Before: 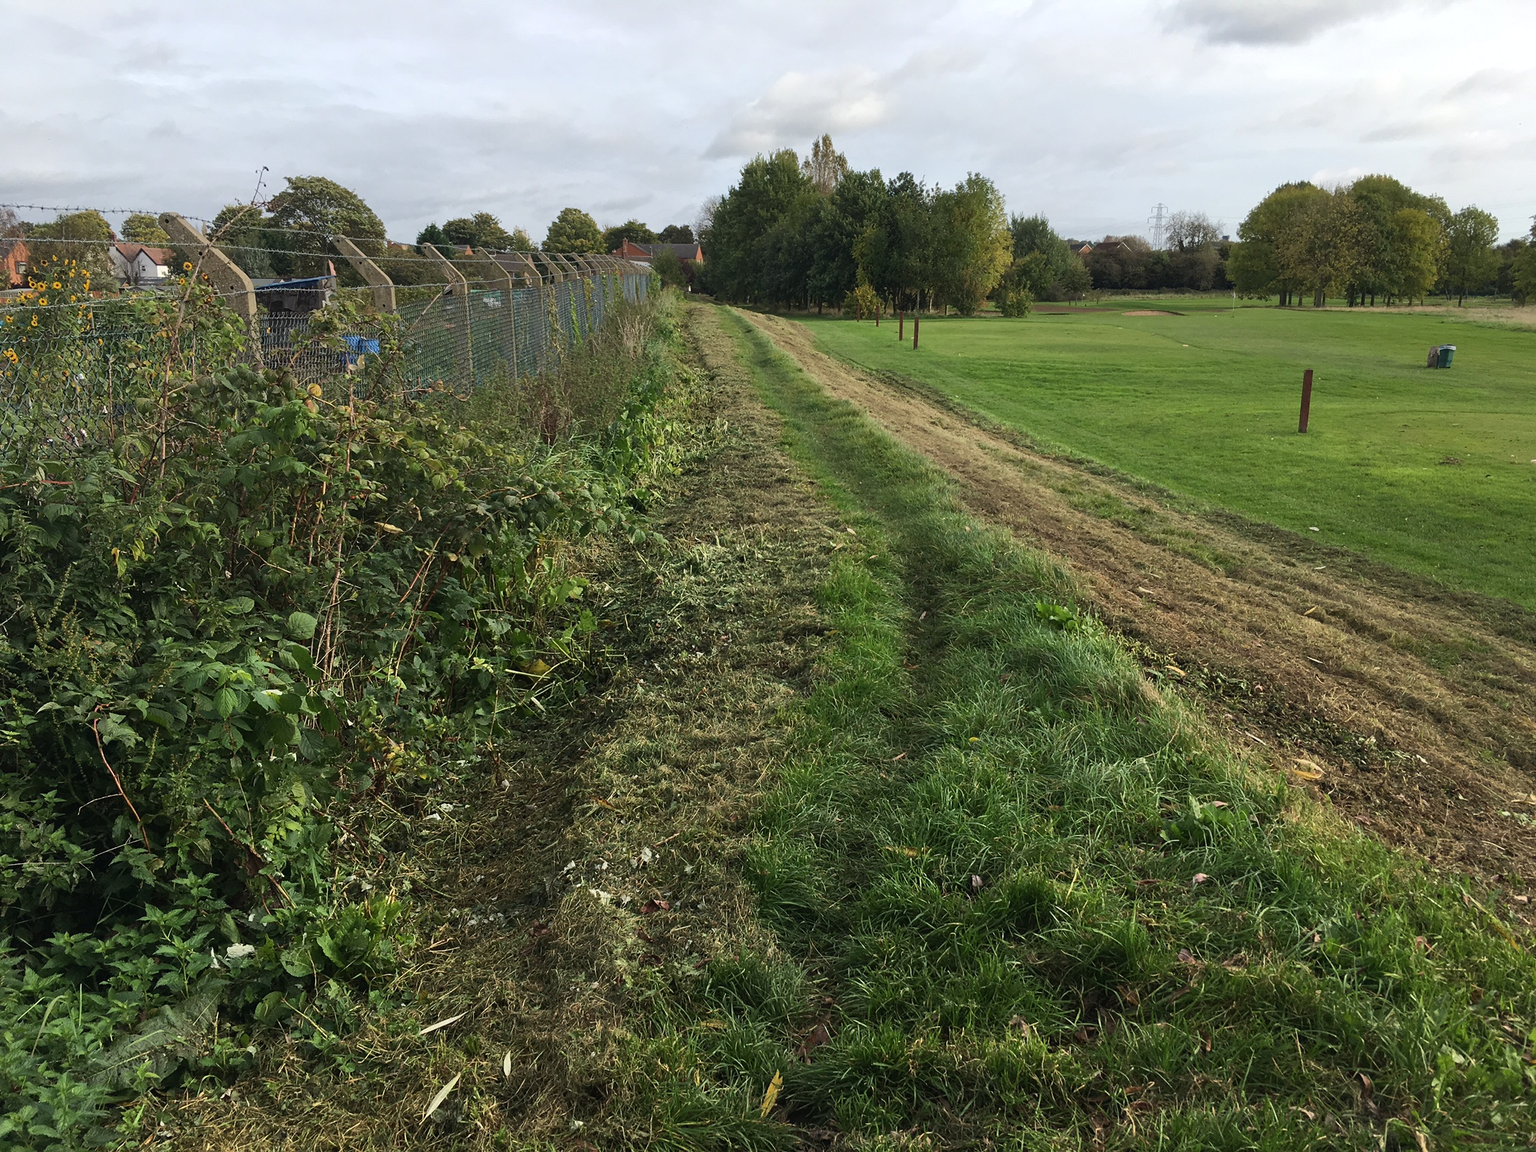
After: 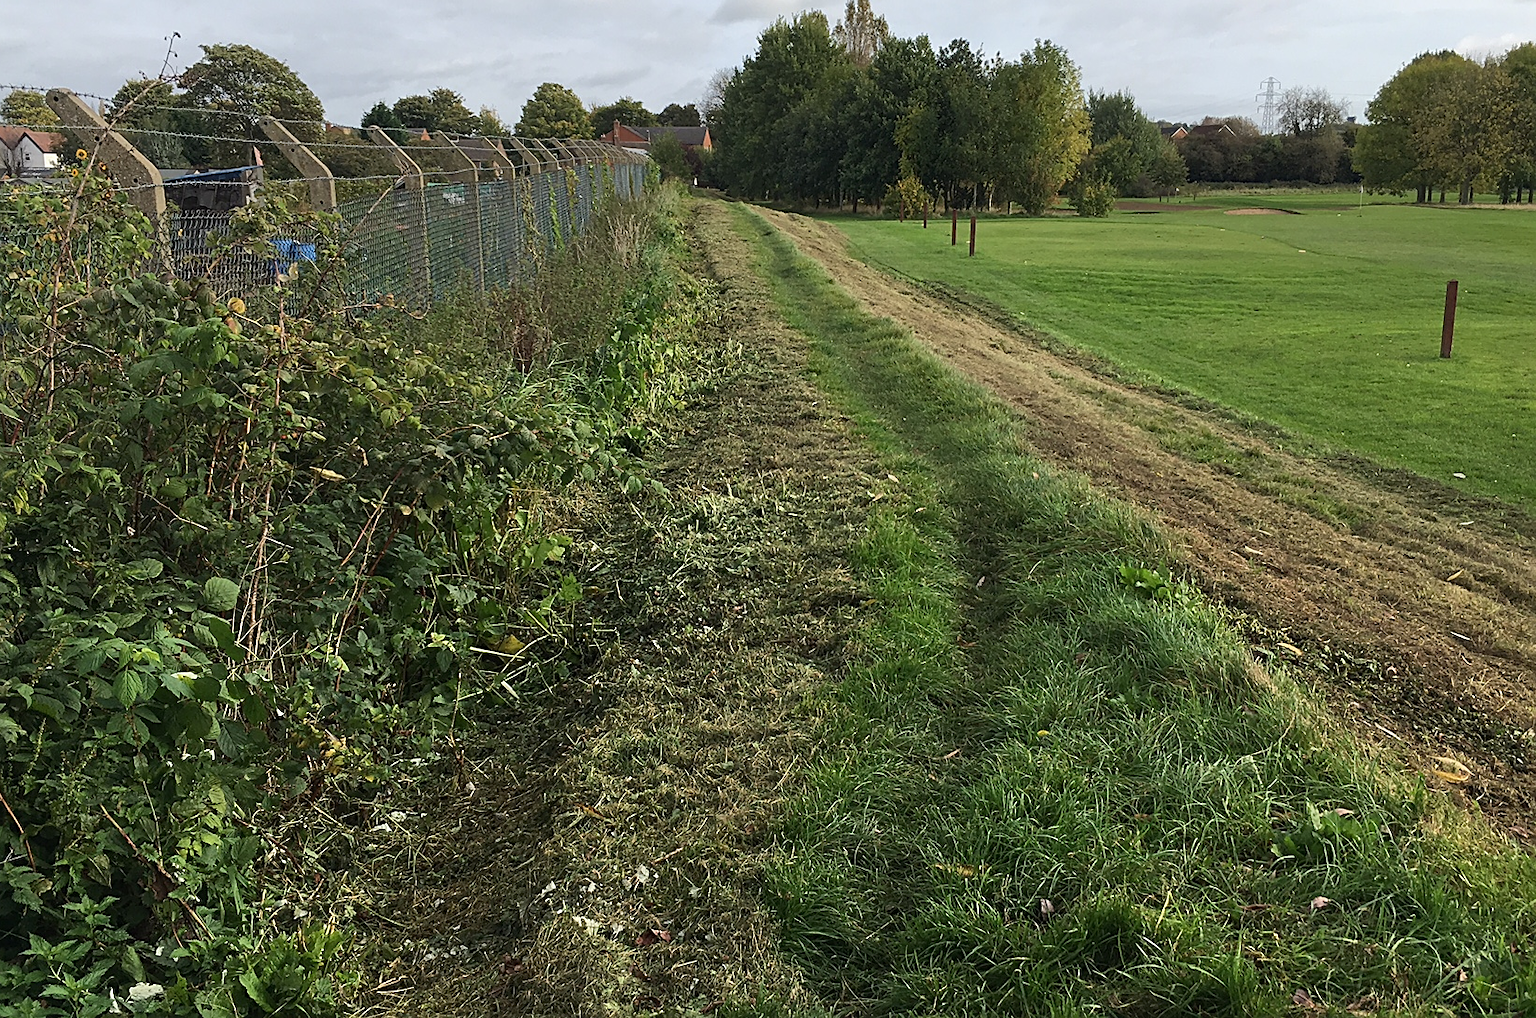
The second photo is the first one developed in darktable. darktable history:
sharpen: on, module defaults
crop: left 7.925%, top 12.204%, right 10.318%, bottom 15.479%
